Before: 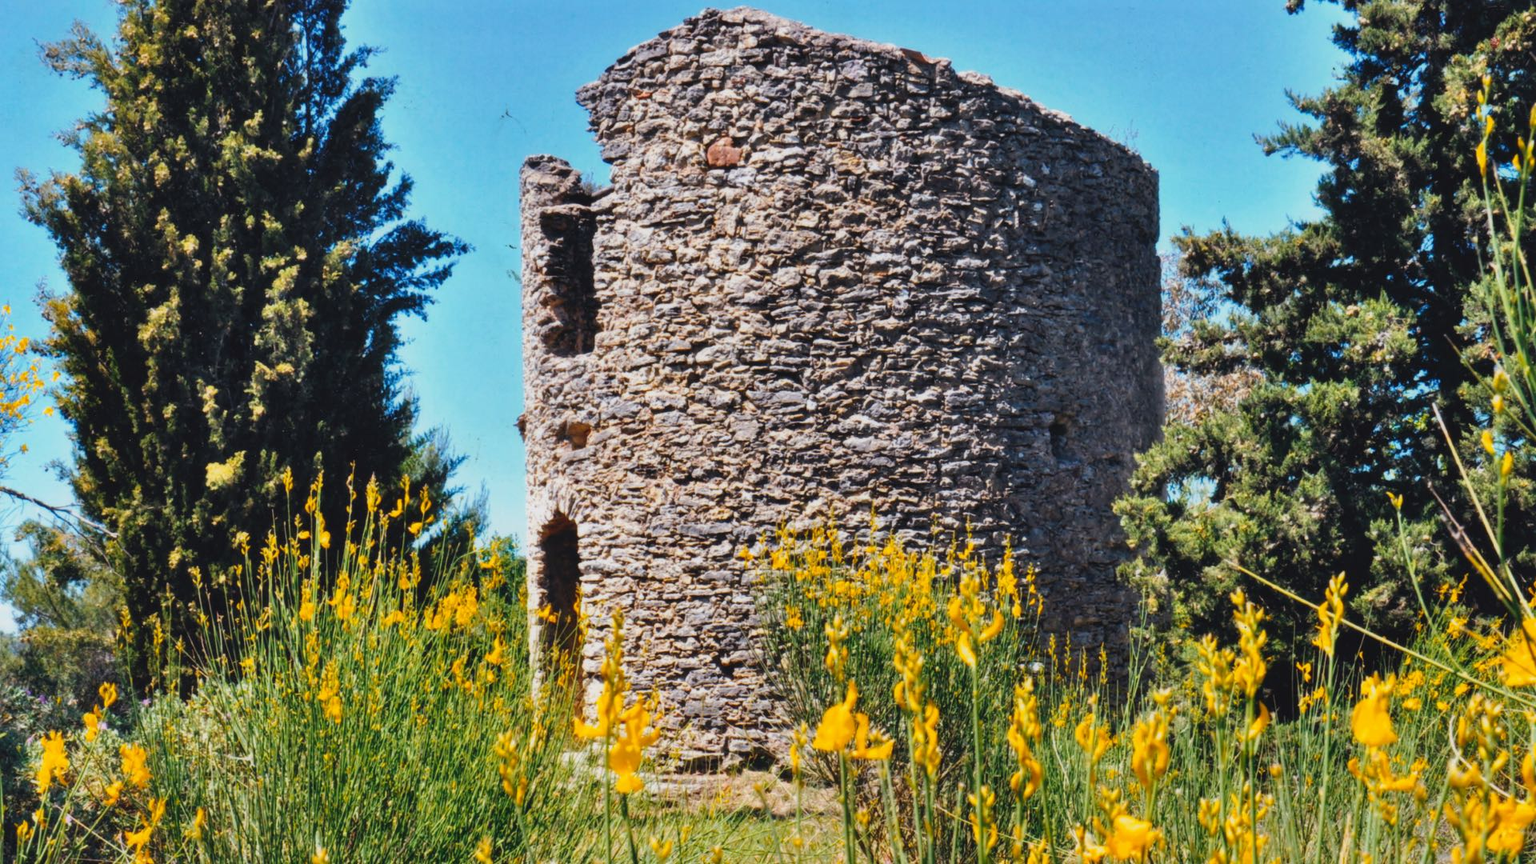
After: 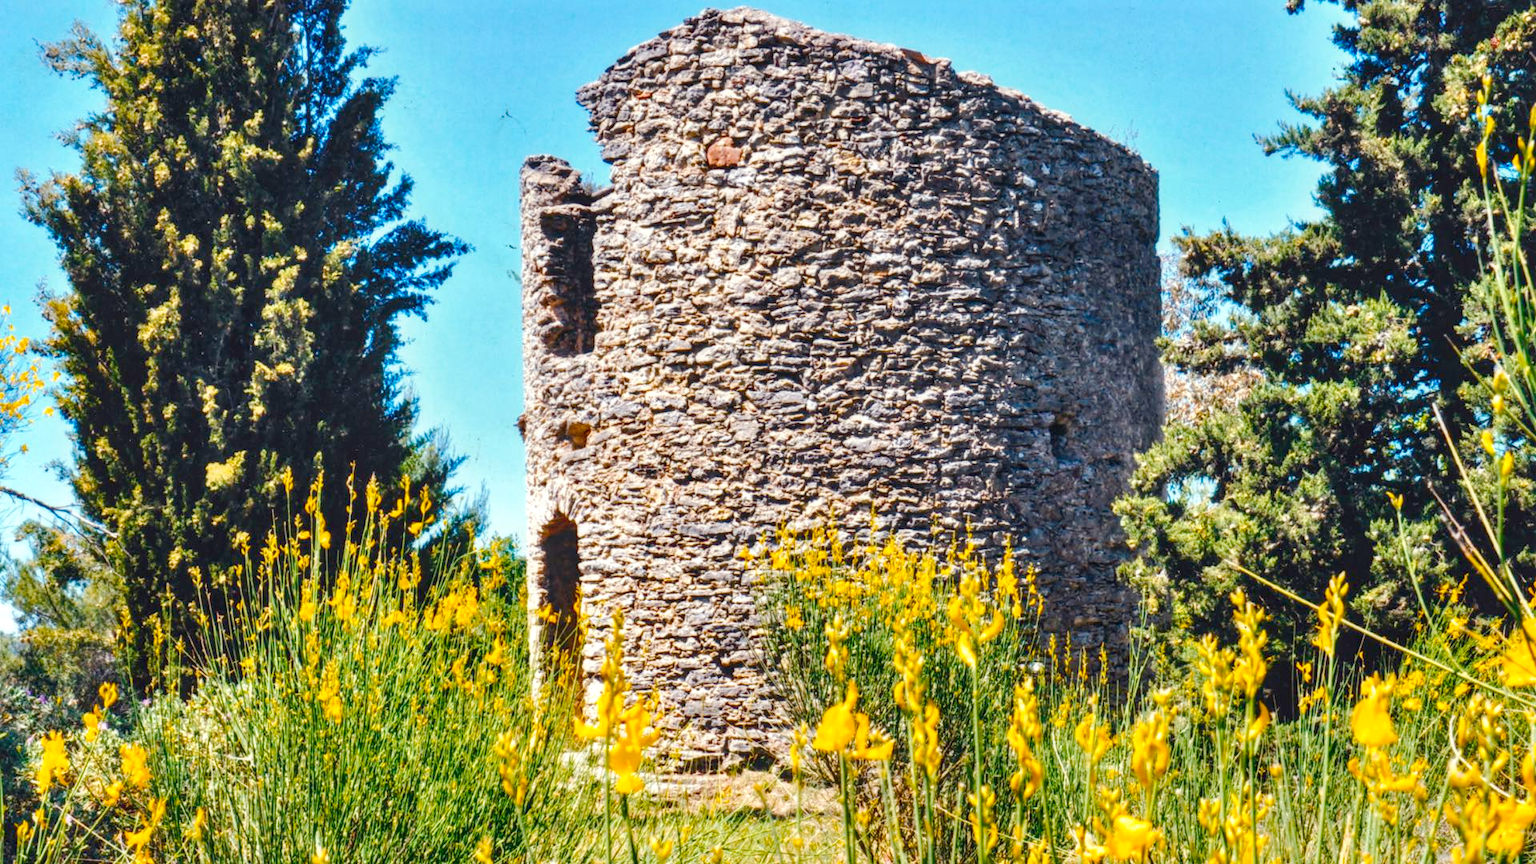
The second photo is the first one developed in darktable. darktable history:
local contrast: on, module defaults
color balance rgb: highlights gain › luminance 5.7%, highlights gain › chroma 1.247%, highlights gain › hue 92.36°, perceptual saturation grading › global saturation 20%, perceptual saturation grading › highlights -24.779%, perceptual saturation grading › shadows 49.294%, perceptual brilliance grading › highlights 6.903%, perceptual brilliance grading › mid-tones 17.925%, perceptual brilliance grading › shadows -5.211%, global vibrance 11.168%
